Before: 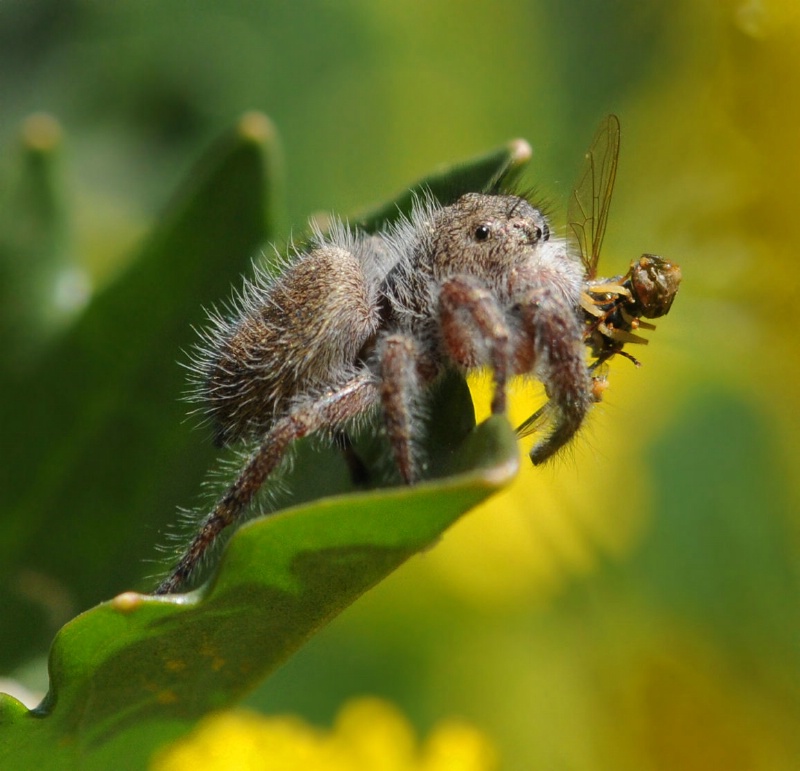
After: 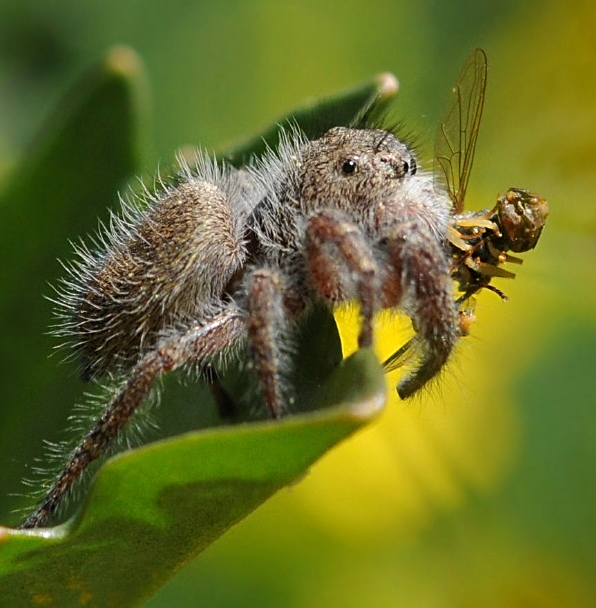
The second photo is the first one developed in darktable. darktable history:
sharpen: on, module defaults
crop: left 16.706%, top 8.629%, right 8.682%, bottom 12.469%
